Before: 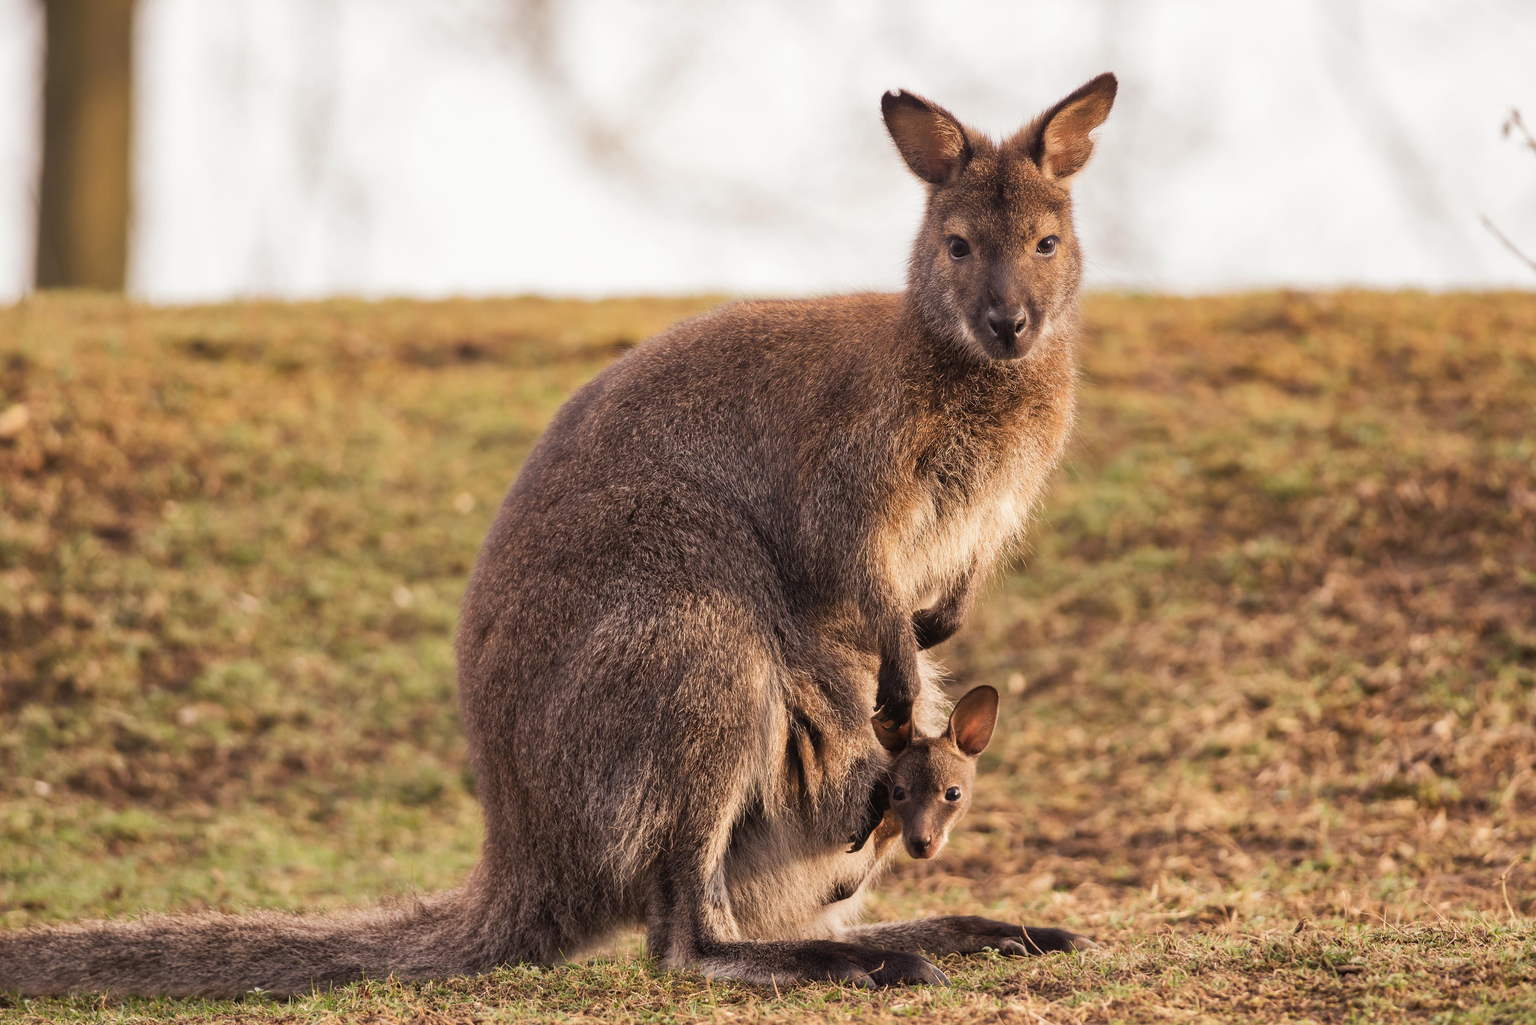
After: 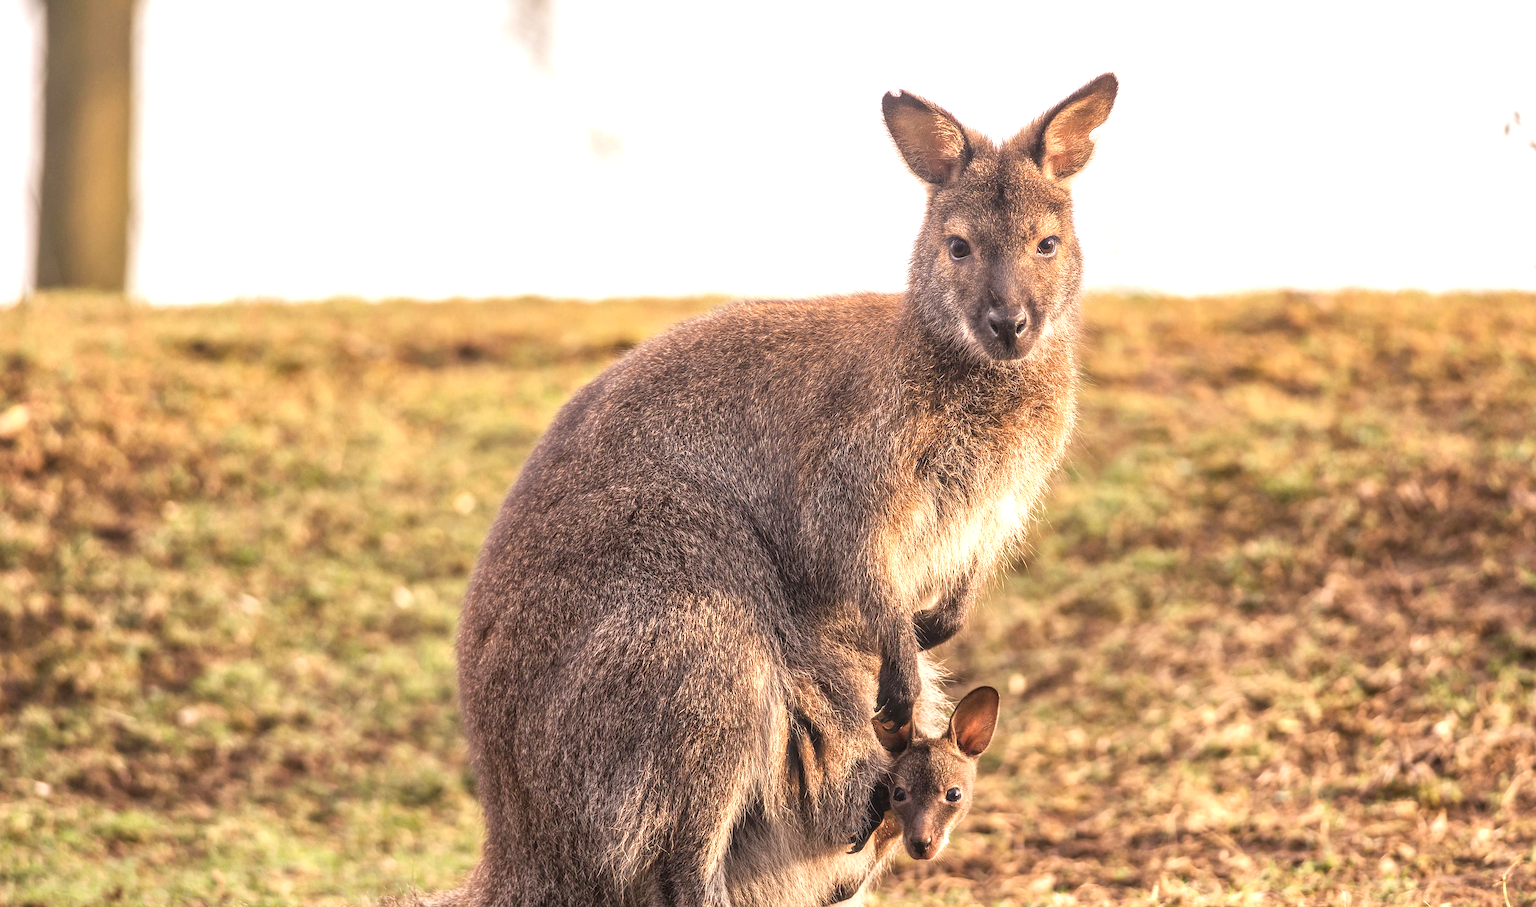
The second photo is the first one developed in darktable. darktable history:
sharpen: radius 1.864, amount 0.398, threshold 1.271
local contrast: highlights 0%, shadows 0%, detail 133%
exposure: black level correction 0, exposure 0.7 EV, compensate exposure bias true, compensate highlight preservation false
crop and rotate: top 0%, bottom 11.49%
